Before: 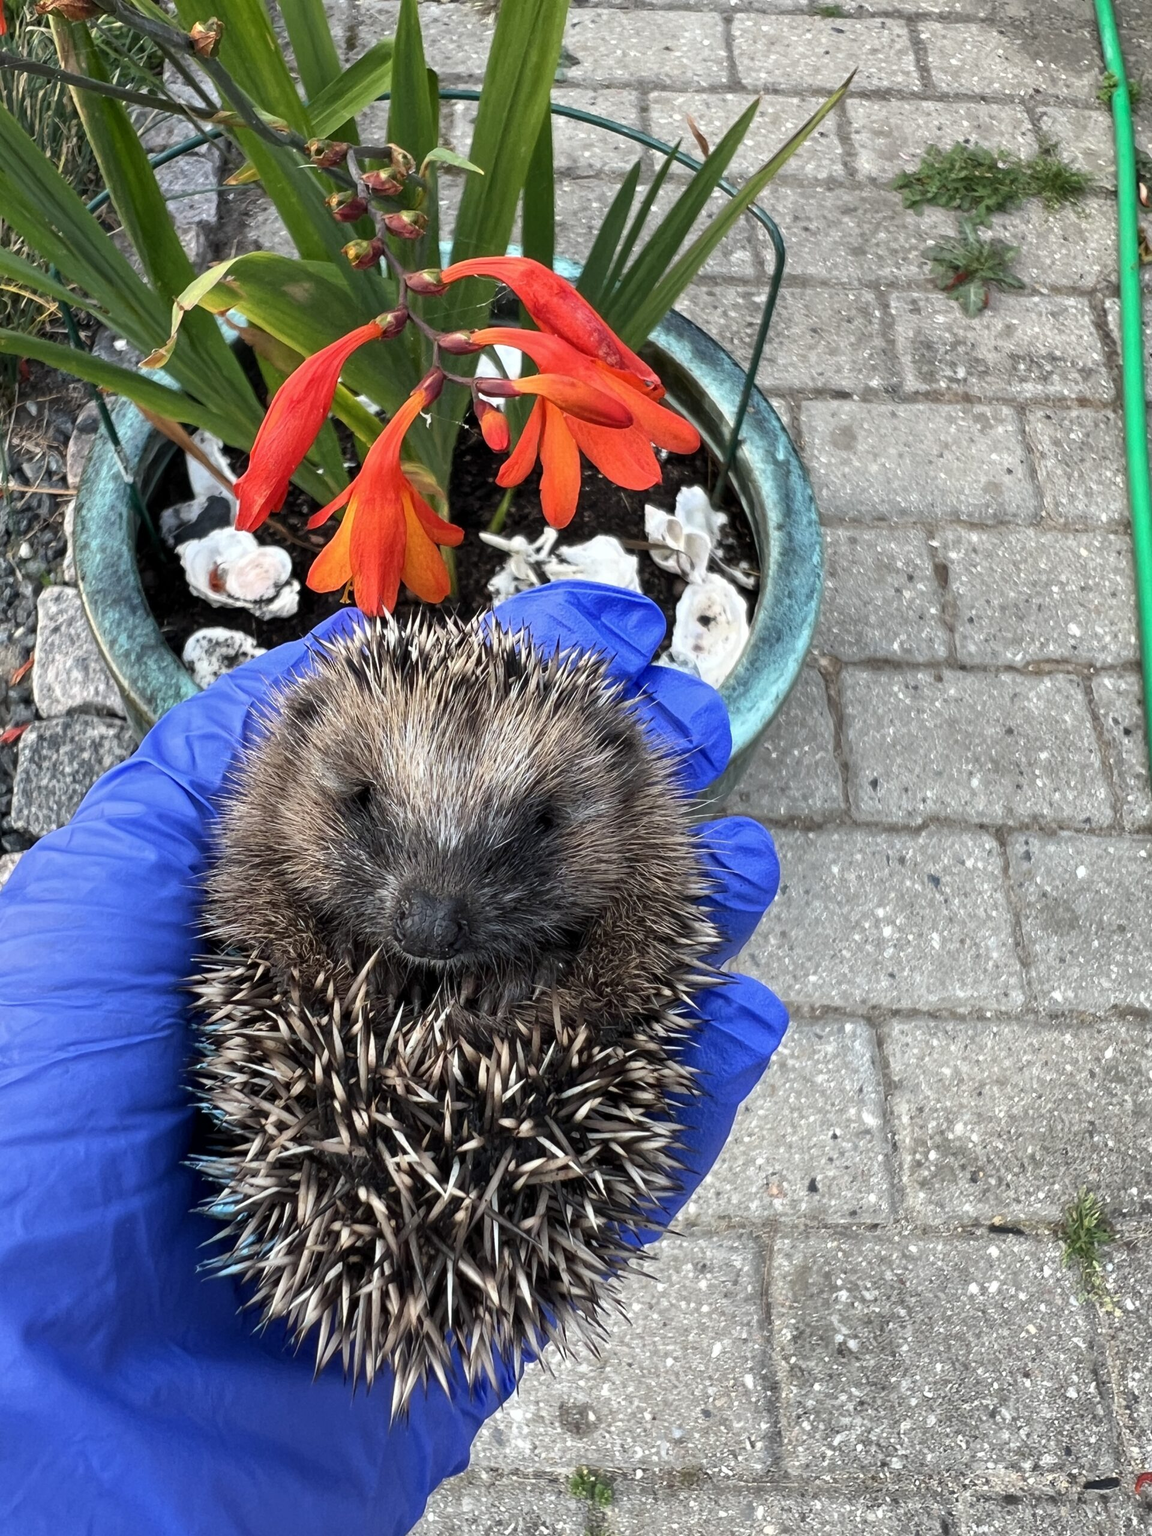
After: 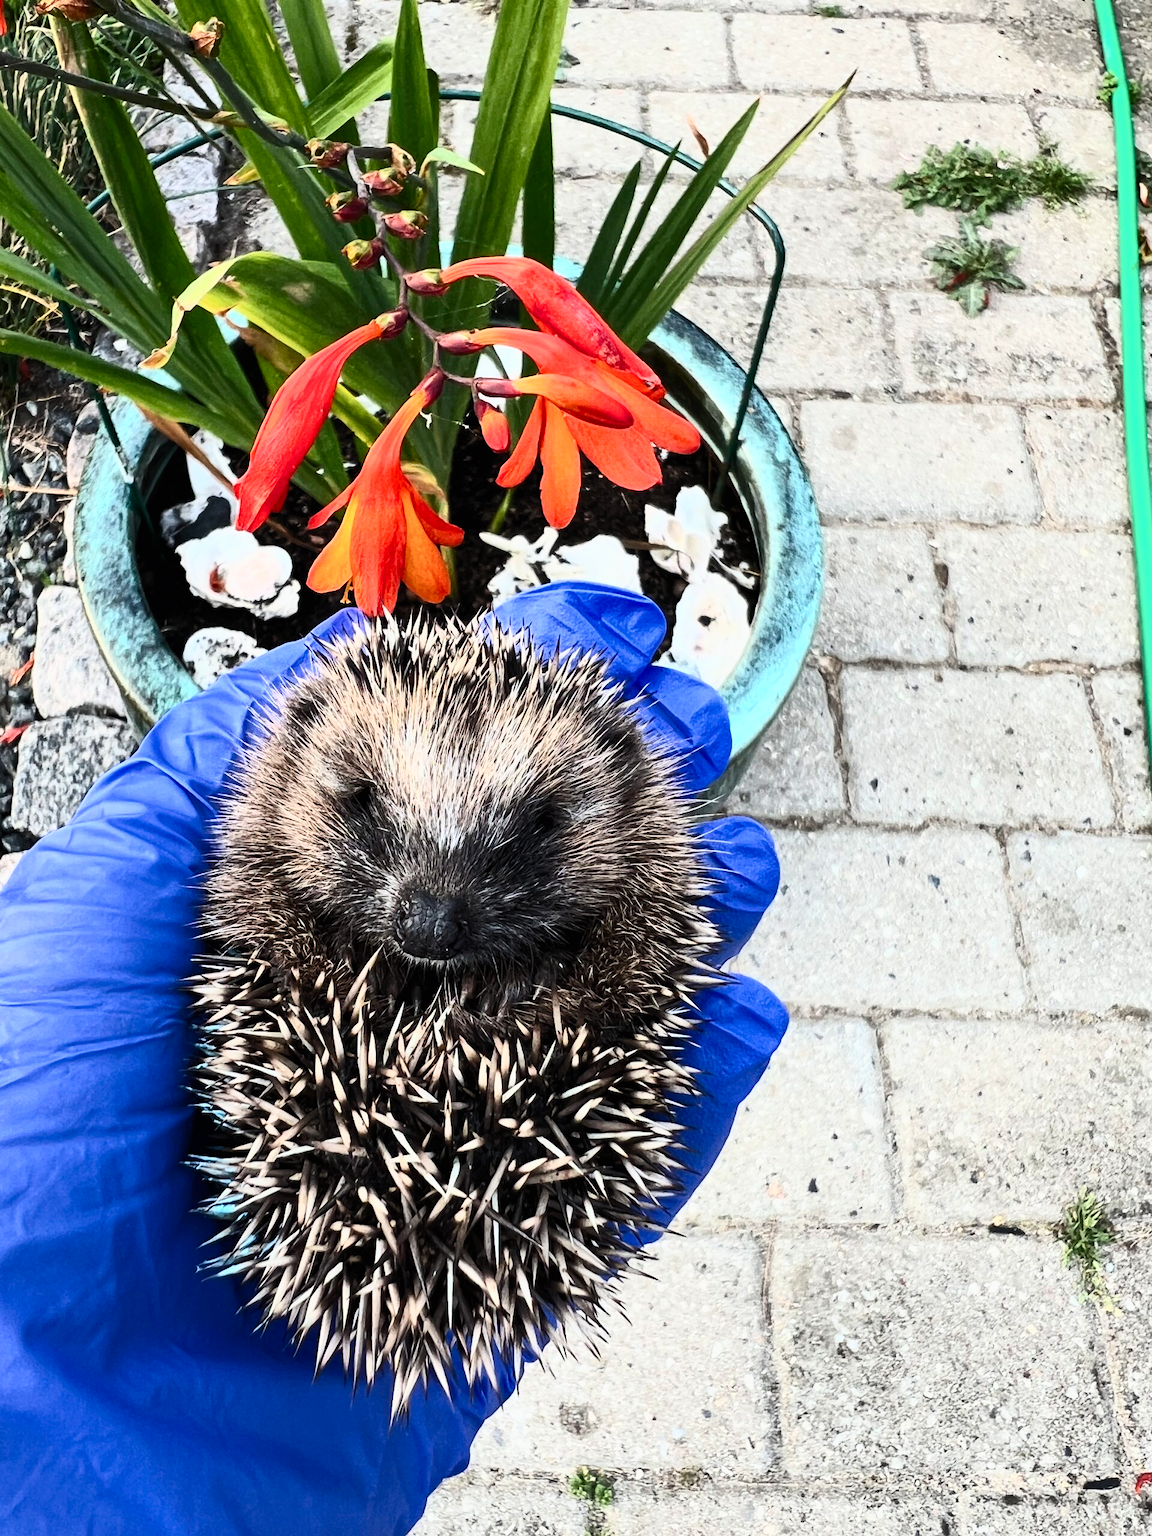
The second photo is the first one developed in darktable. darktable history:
contrast brightness saturation: contrast 0.62, brightness 0.34, saturation 0.14
filmic rgb: black relative exposure -7.65 EV, white relative exposure 4.56 EV, hardness 3.61, color science v6 (2022)
